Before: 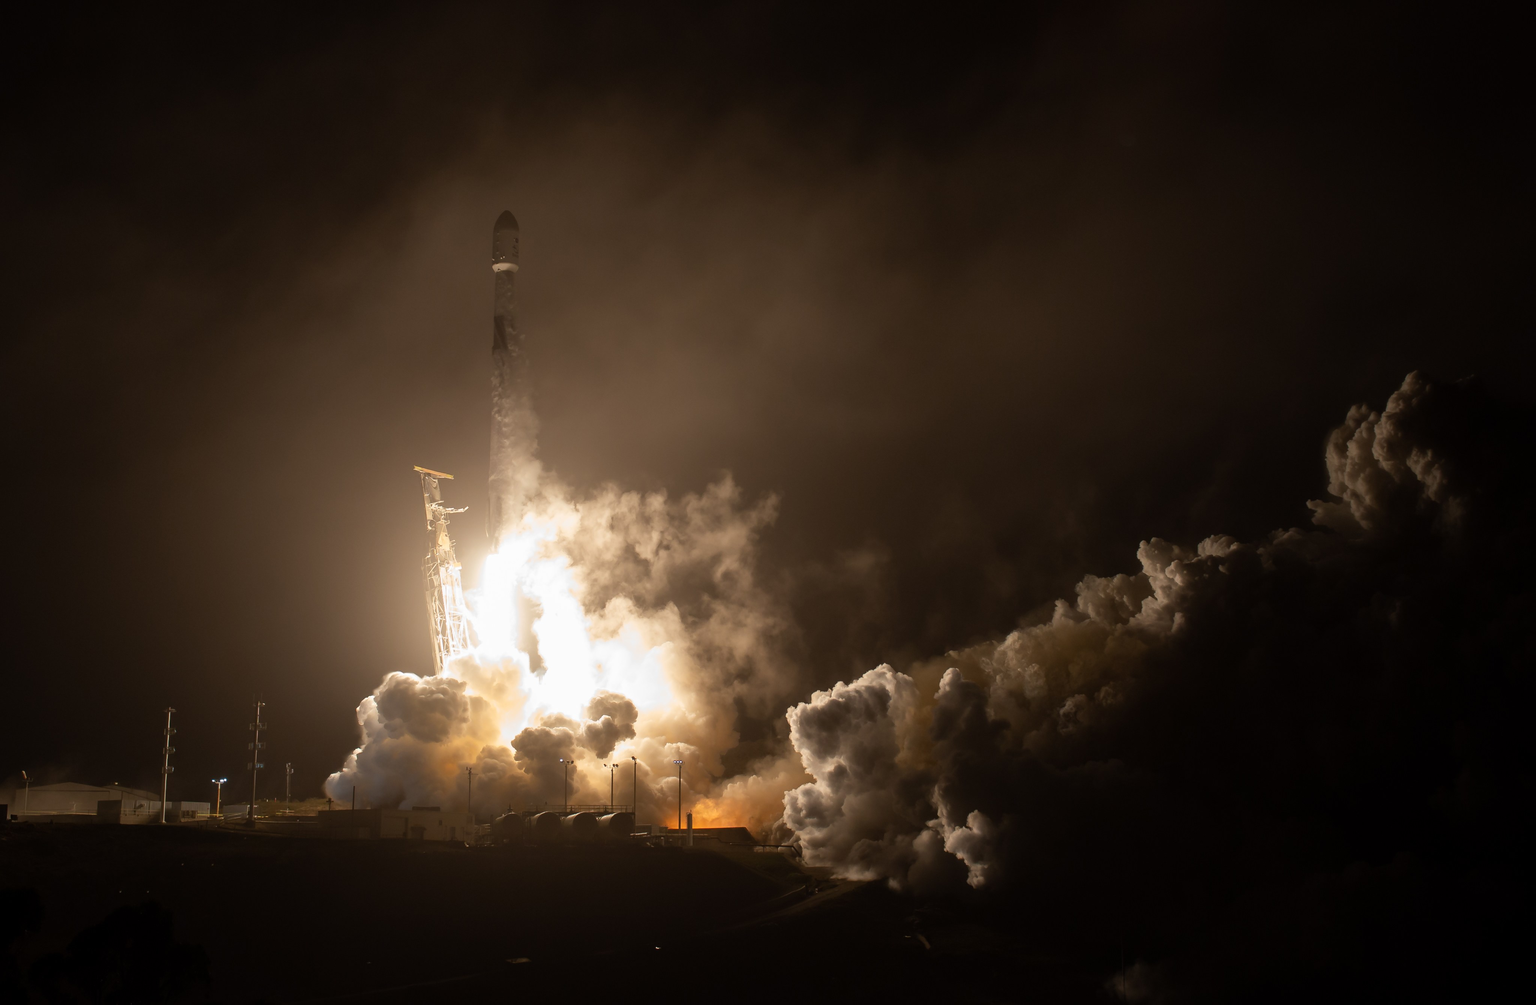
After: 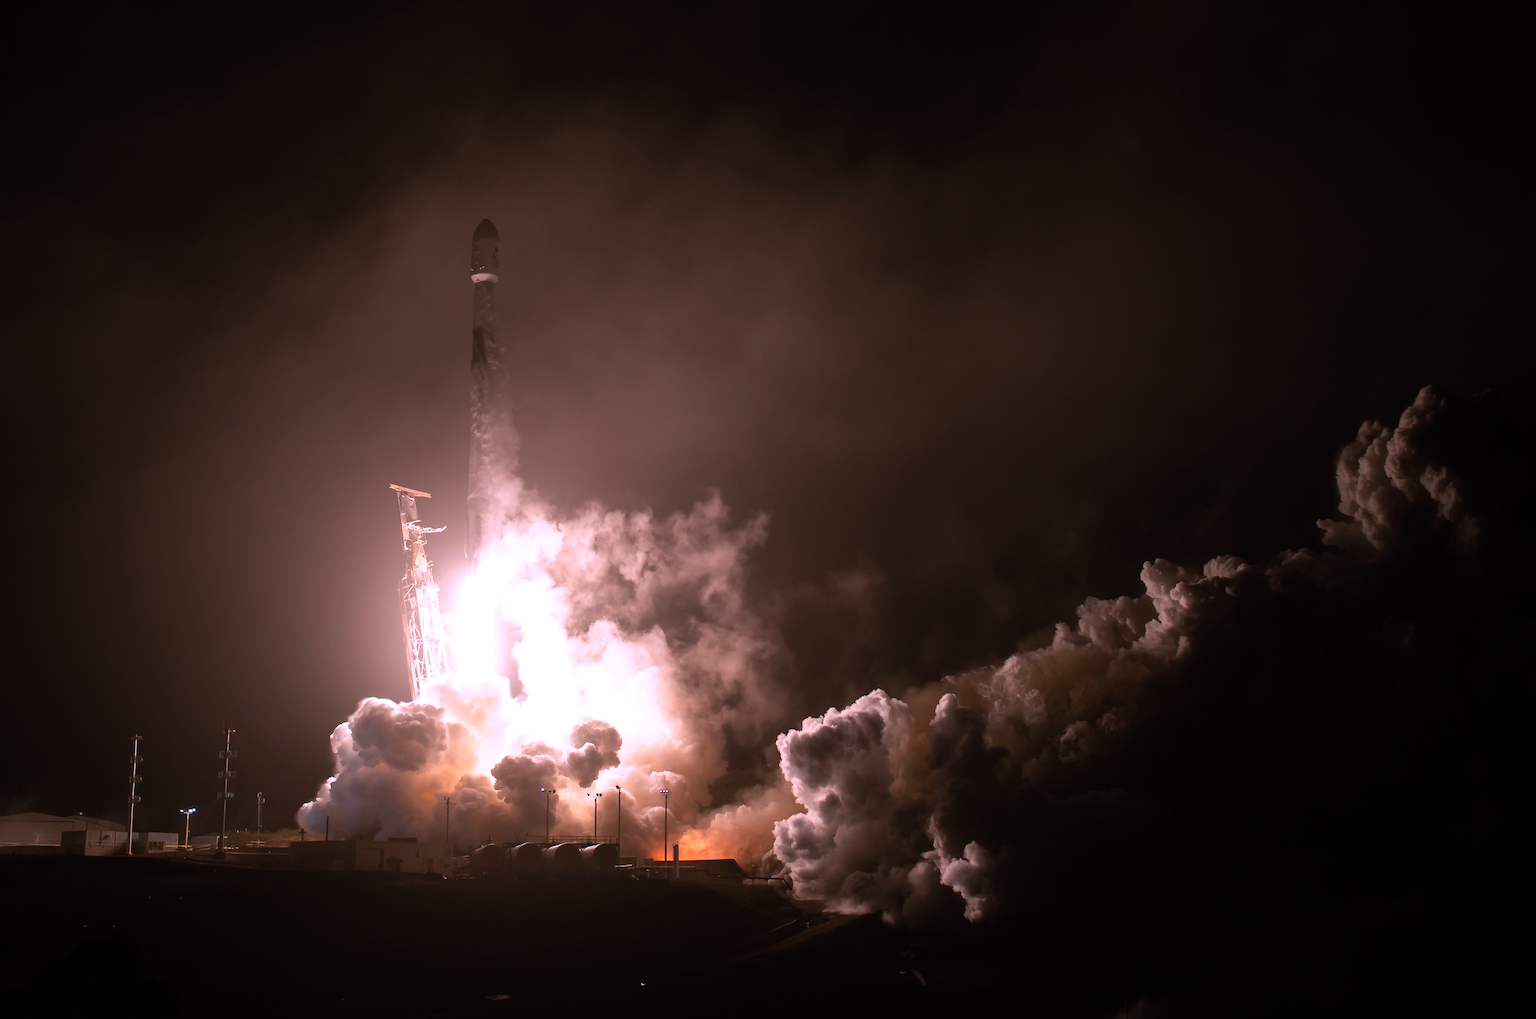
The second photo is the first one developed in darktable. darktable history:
crop and rotate: left 2.536%, right 1.107%, bottom 2.246%
color correction: highlights a* 15.03, highlights b* -25.07
color balance: contrast 10%
